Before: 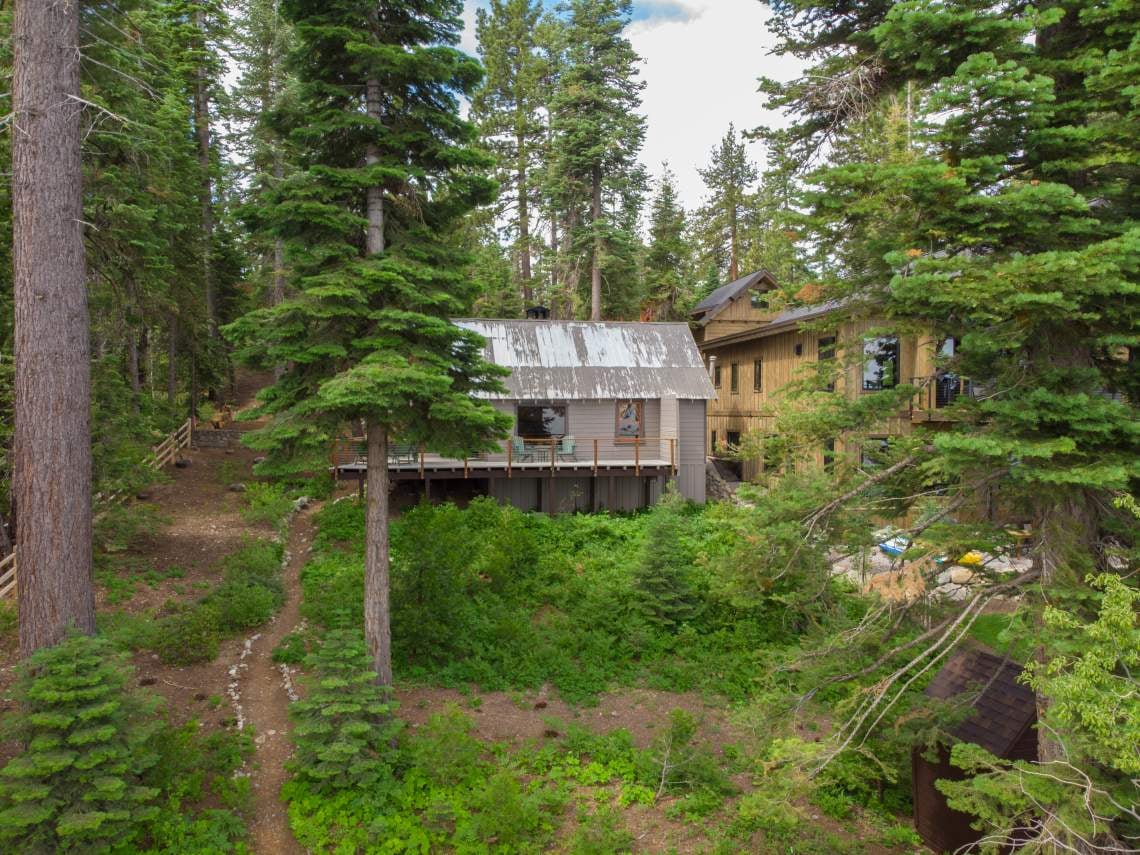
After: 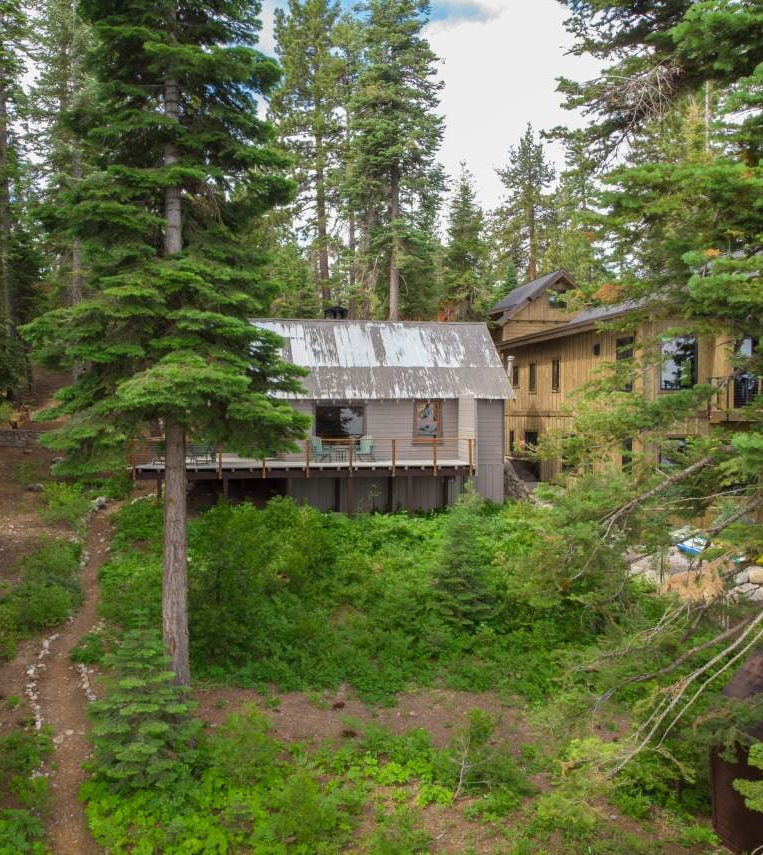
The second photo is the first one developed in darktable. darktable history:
crop and rotate: left 17.794%, right 15.245%
